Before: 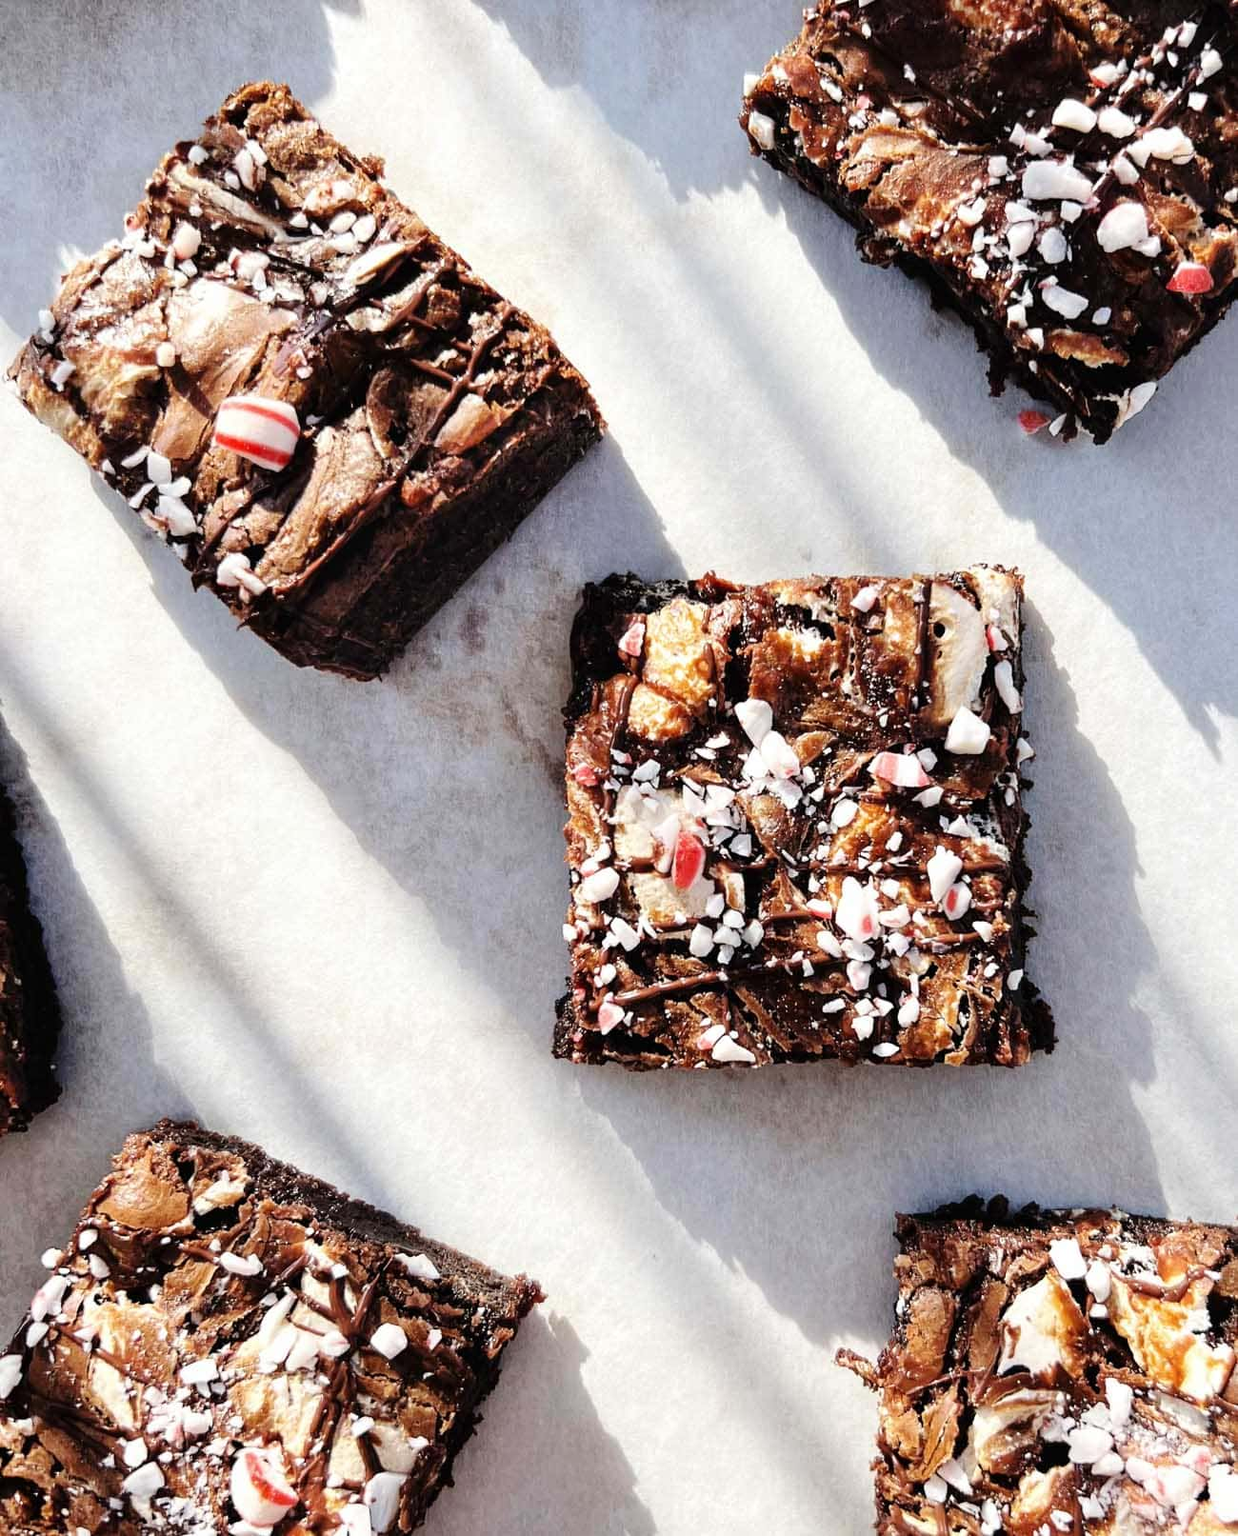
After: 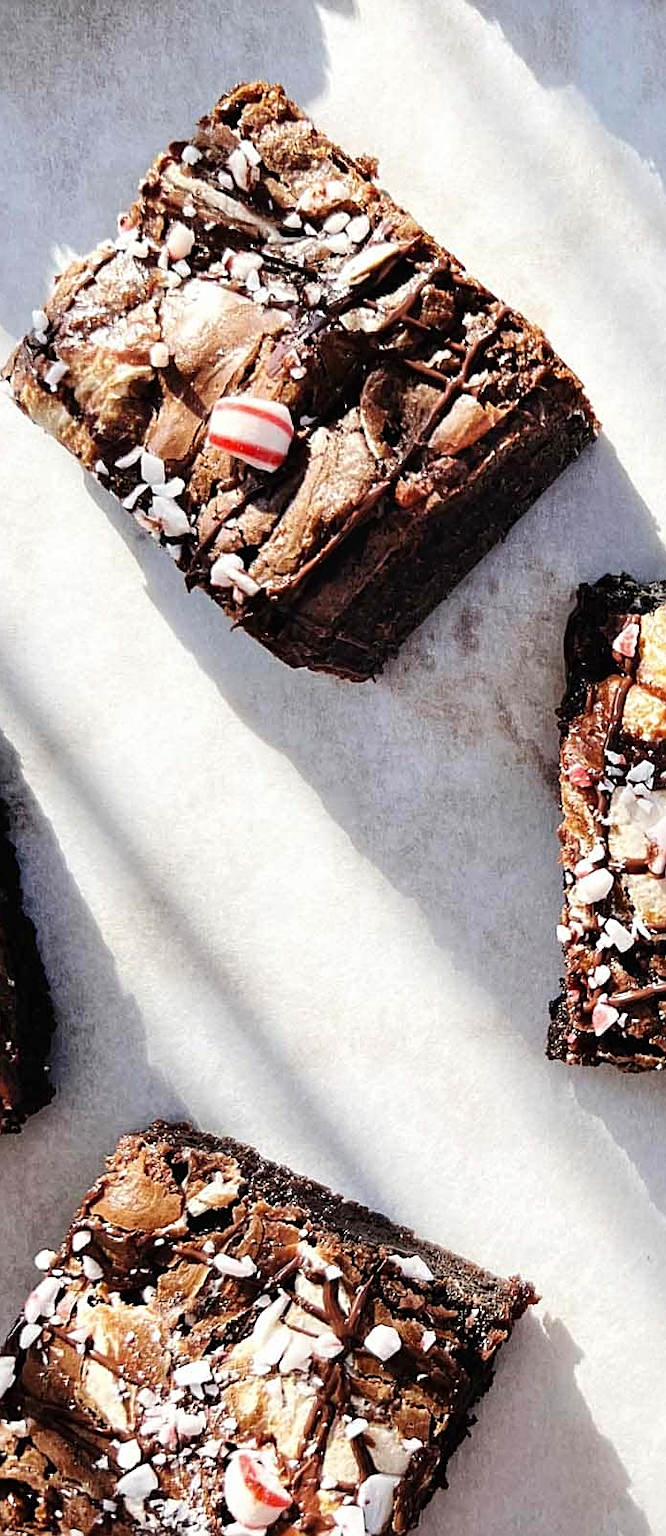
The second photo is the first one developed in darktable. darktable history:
crop: left 0.587%, right 45.588%, bottom 0.086%
sharpen: on, module defaults
